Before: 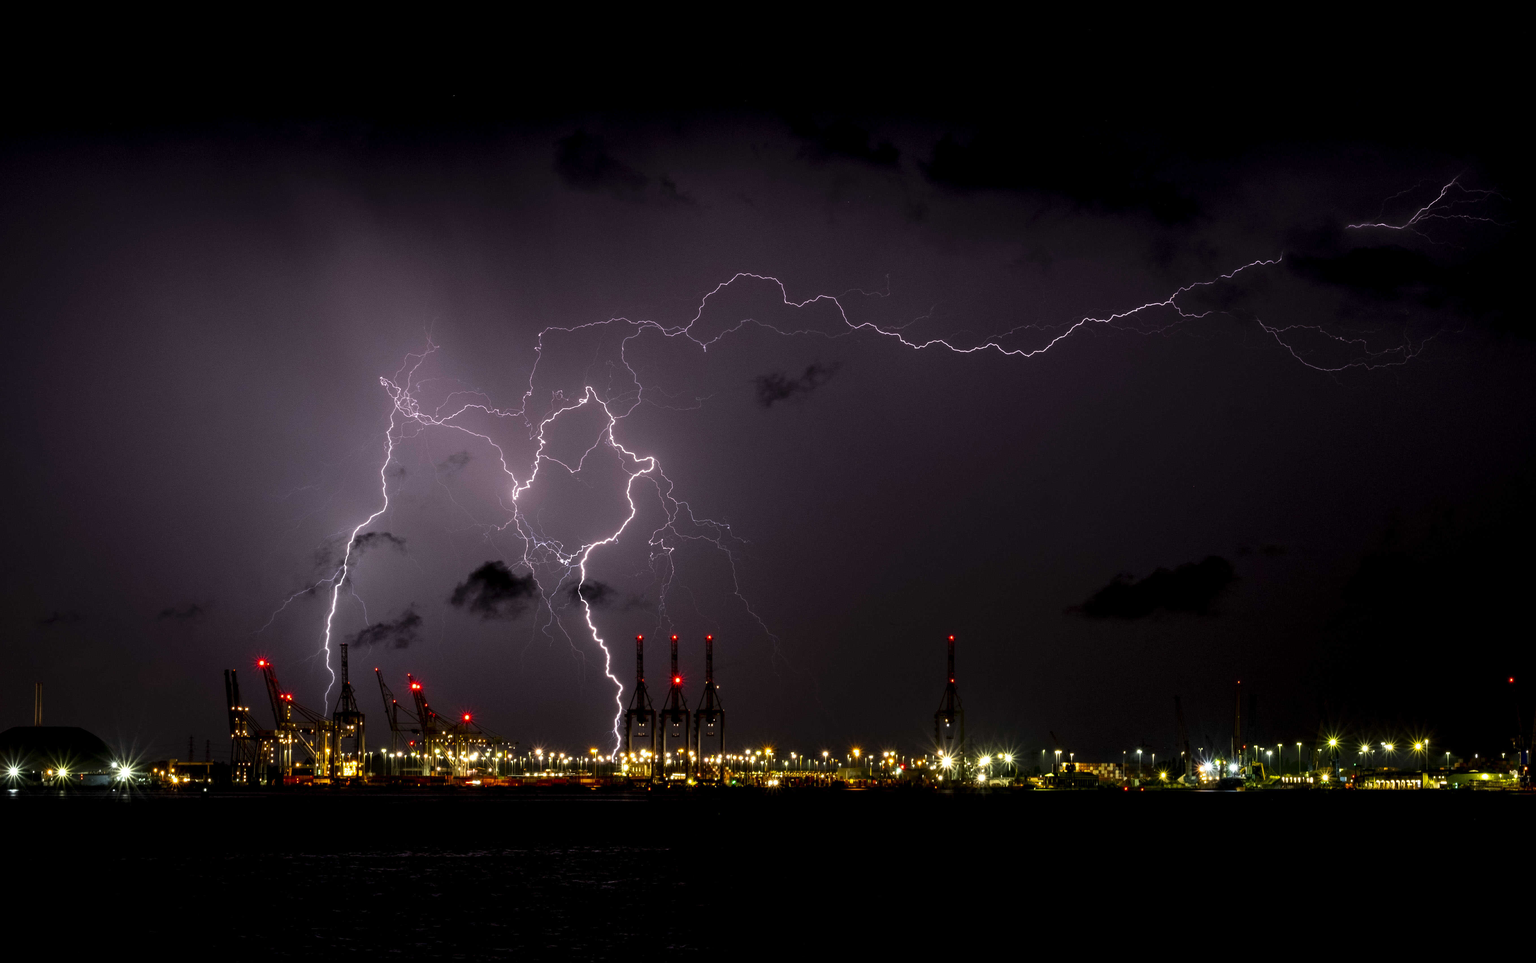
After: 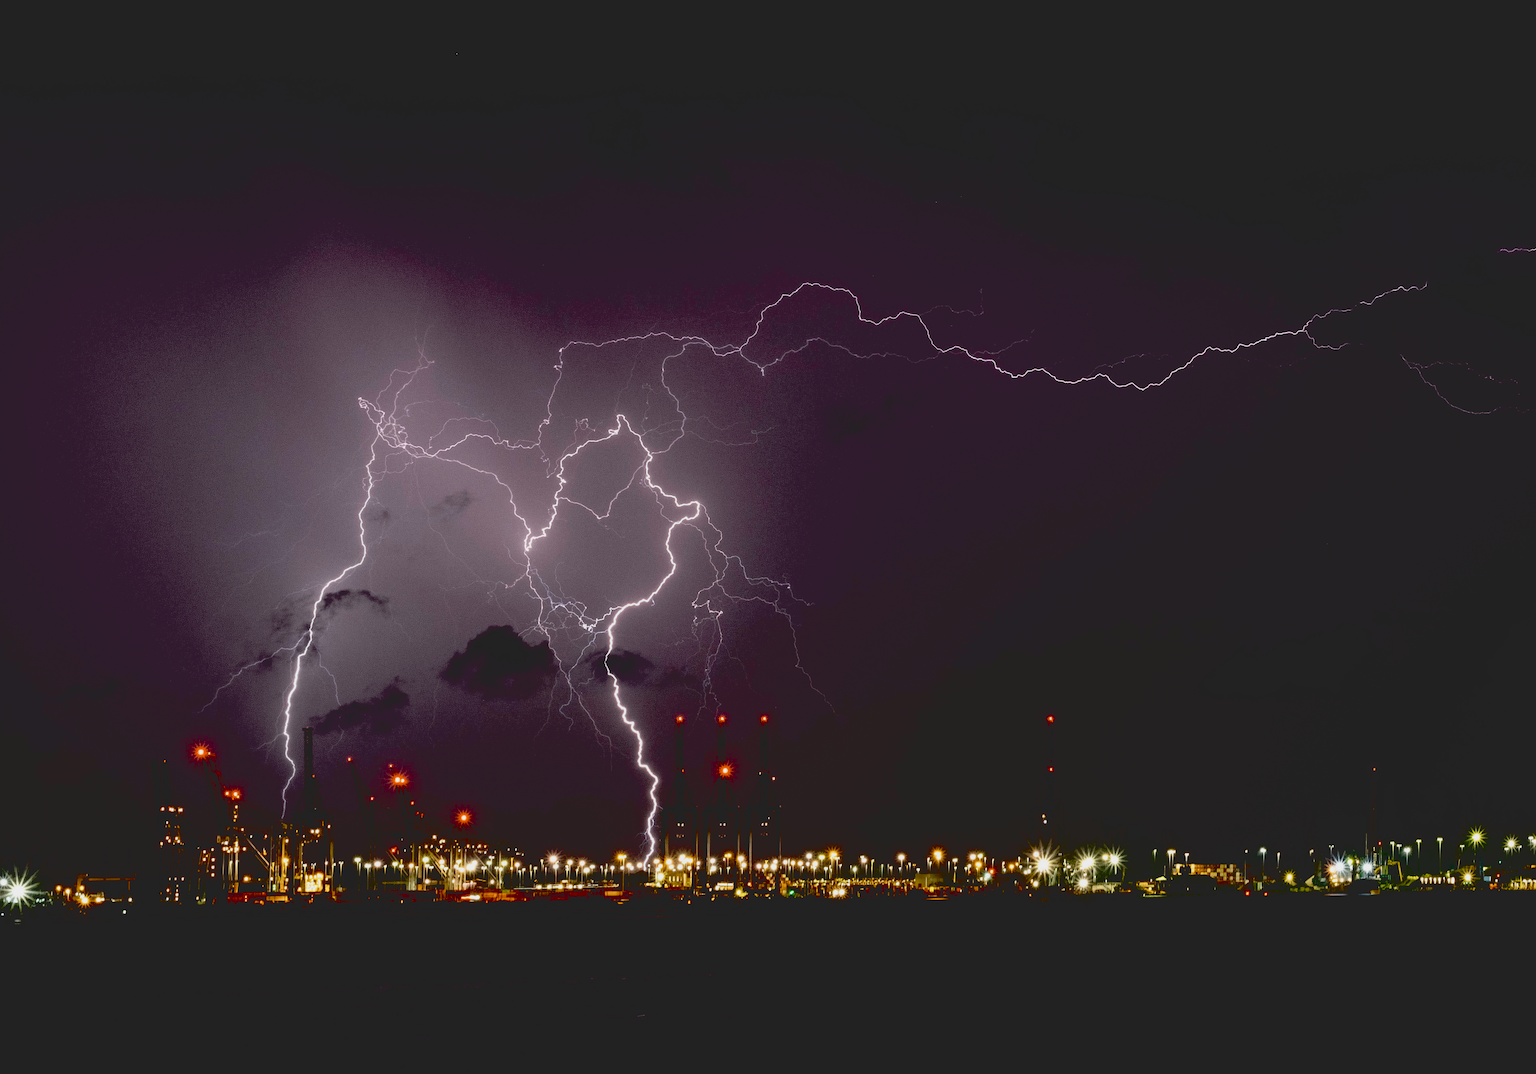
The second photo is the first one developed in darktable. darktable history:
contrast brightness saturation: contrast -0.26, saturation -0.43
exposure: black level correction 0.031, exposure 0.304 EV, compensate highlight preservation false
crop: left 7.598%, right 7.873%
rotate and perspective: rotation 0.679°, lens shift (horizontal) 0.136, crop left 0.009, crop right 0.991, crop top 0.078, crop bottom 0.95
